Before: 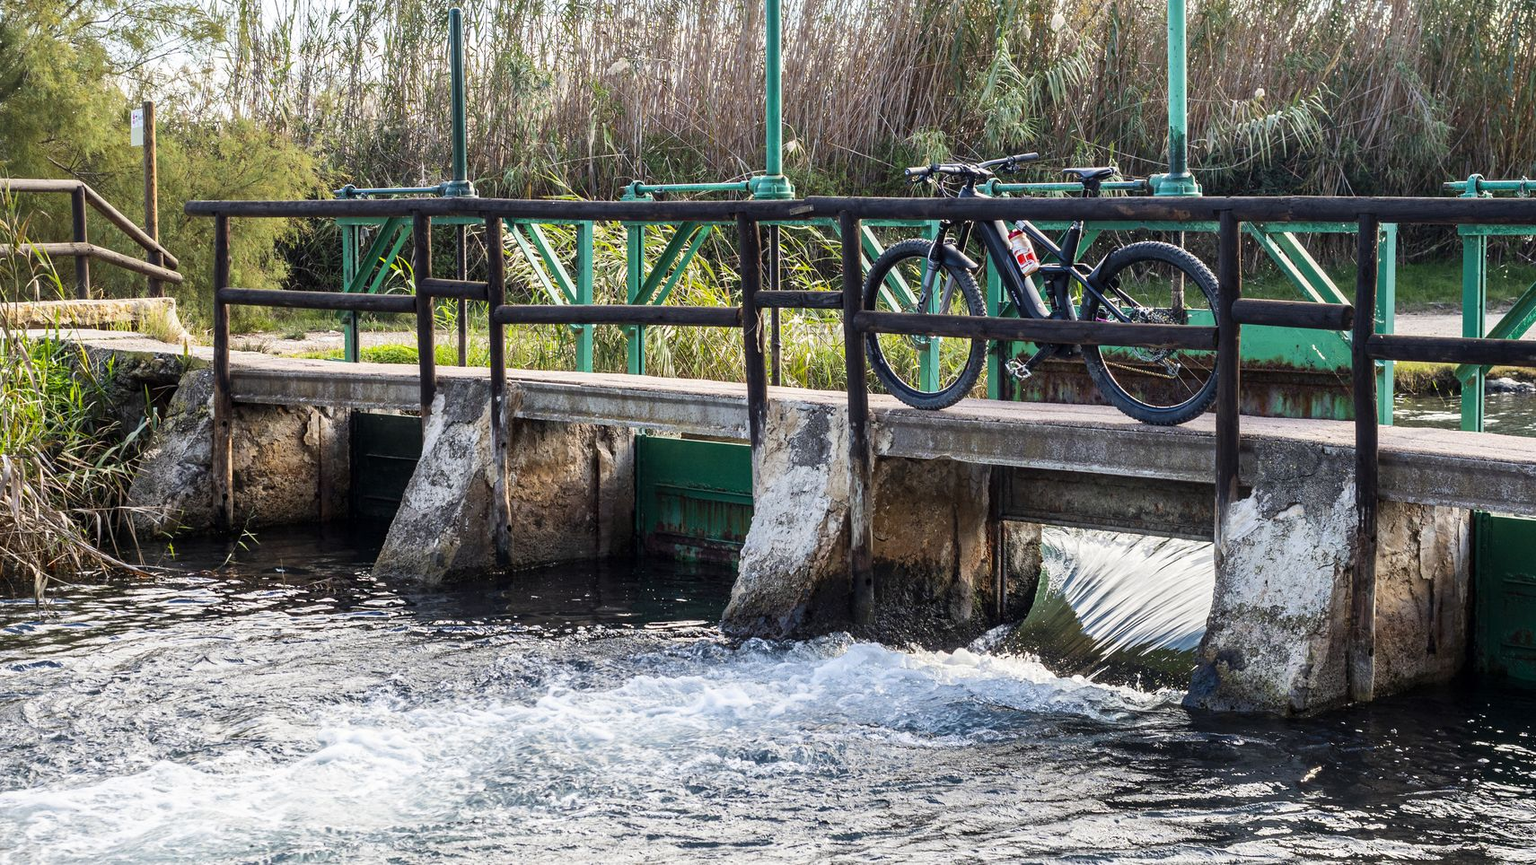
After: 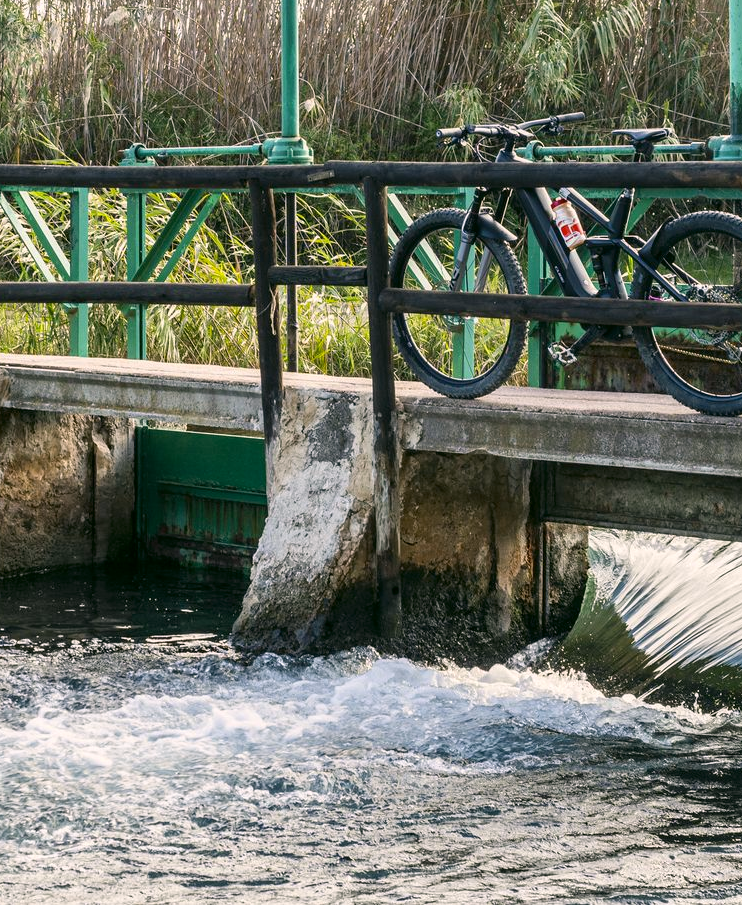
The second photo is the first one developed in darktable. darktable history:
color correction: highlights a* 4.02, highlights b* 4.98, shadows a* -7.55, shadows b* 4.98
crop: left 33.452%, top 6.025%, right 23.155%
